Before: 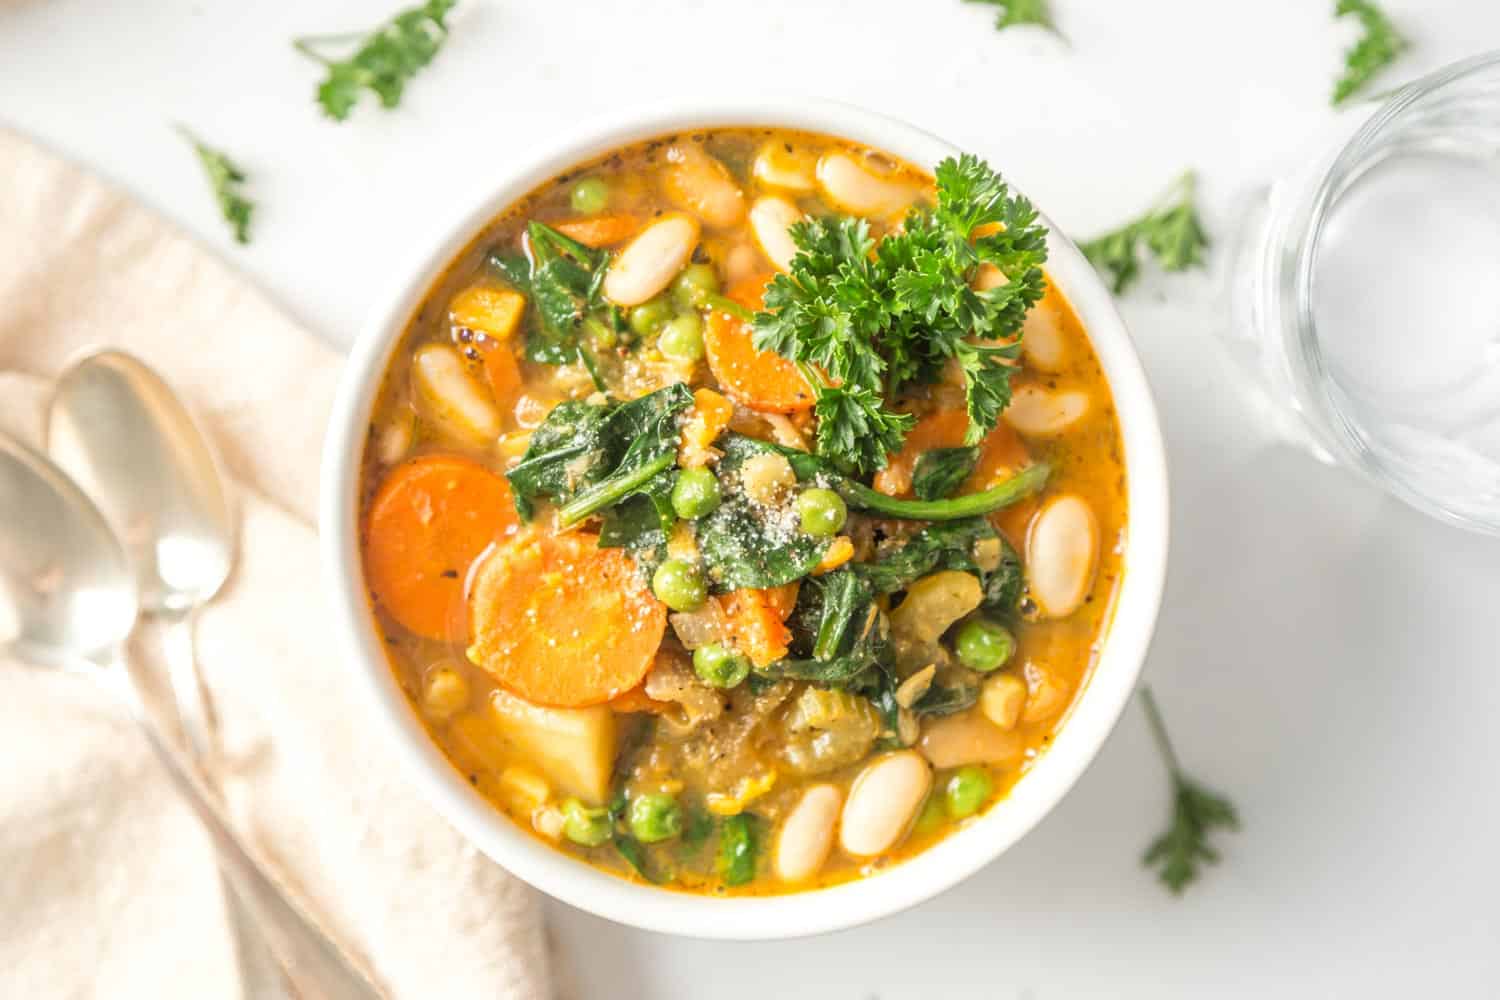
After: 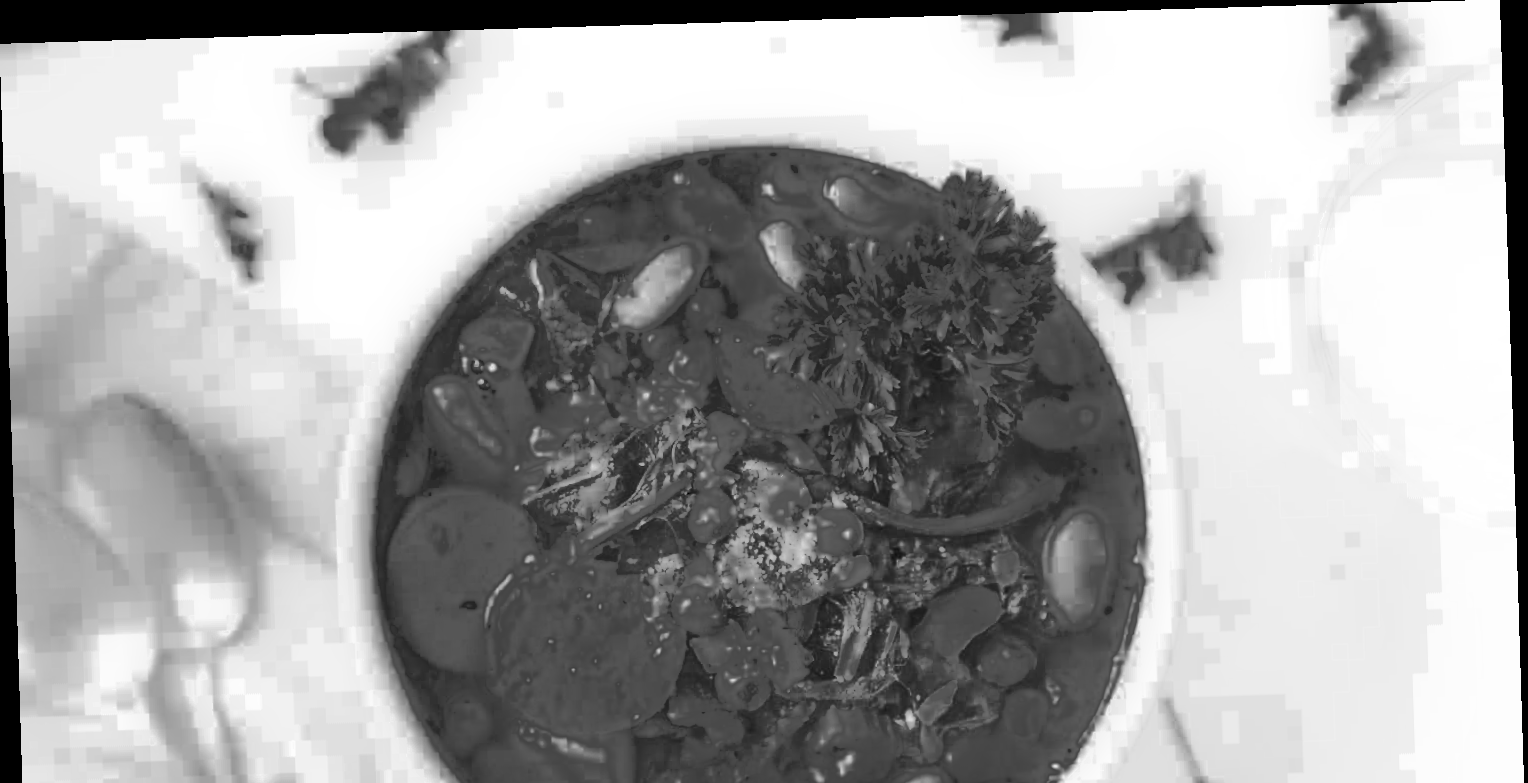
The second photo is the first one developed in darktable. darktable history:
rotate and perspective: rotation -1.77°, lens shift (horizontal) 0.004, automatic cropping off
monochrome: size 1
crop: bottom 24.967%
shadows and highlights: shadows 30
contrast brightness saturation: contrast 1, brightness 1, saturation 1
color zones: curves: ch0 [(0.826, 0.353)]; ch1 [(0.242, 0.647) (0.889, 0.342)]; ch2 [(0.246, 0.089) (0.969, 0.068)]
local contrast: mode bilateral grid, contrast 30, coarseness 25, midtone range 0.2
